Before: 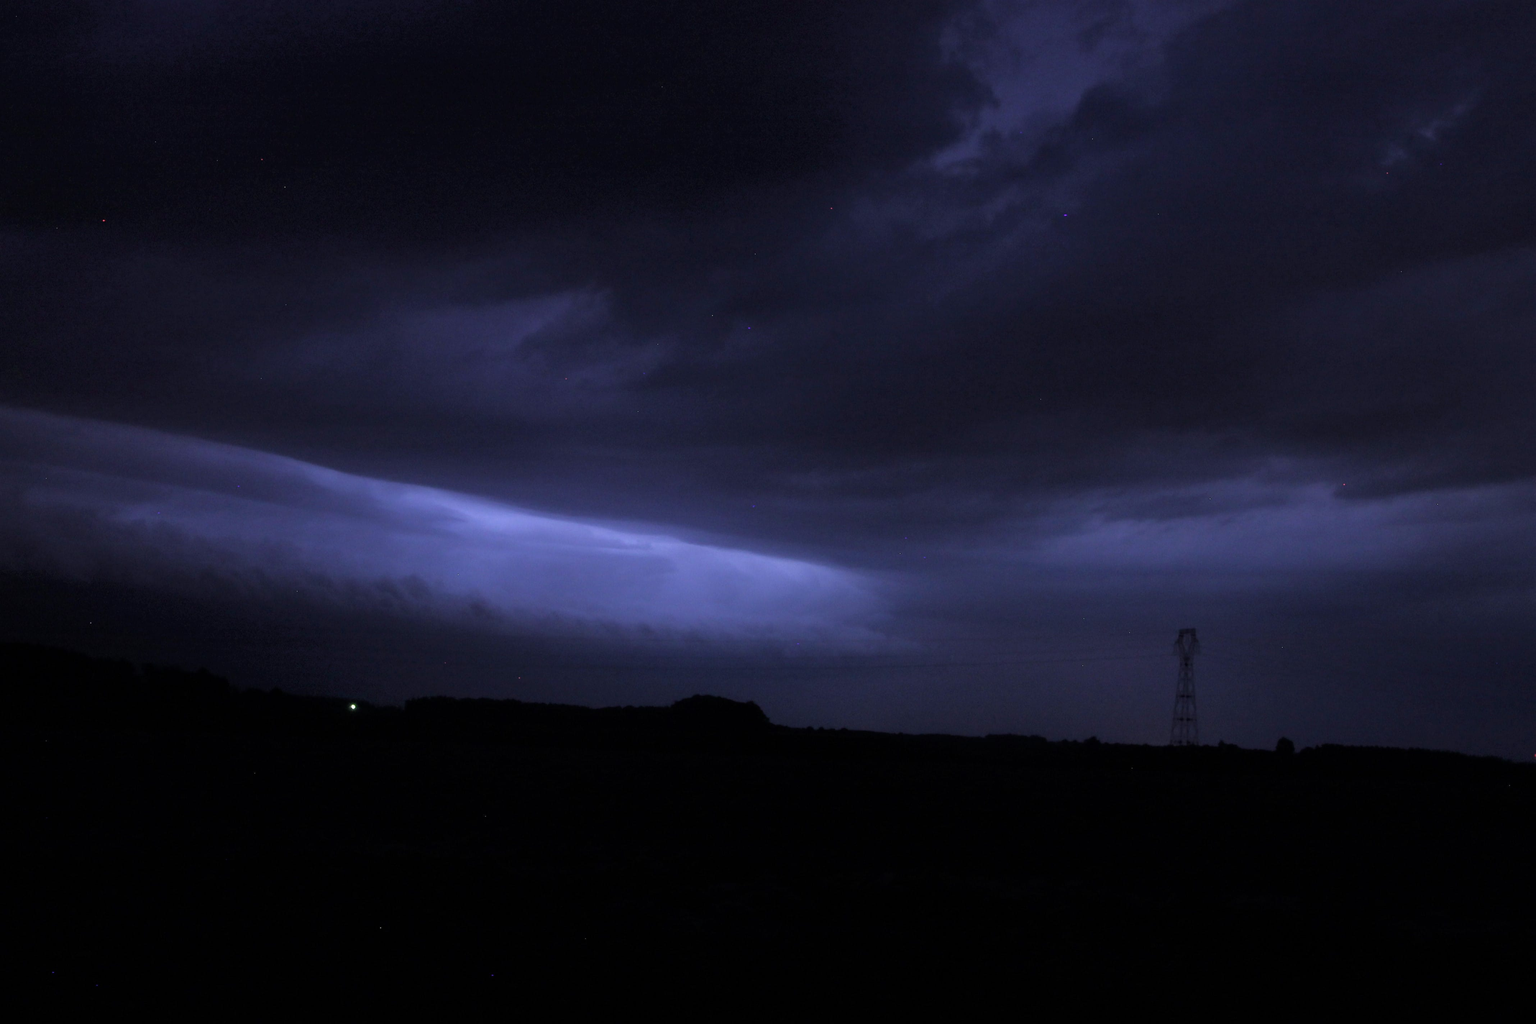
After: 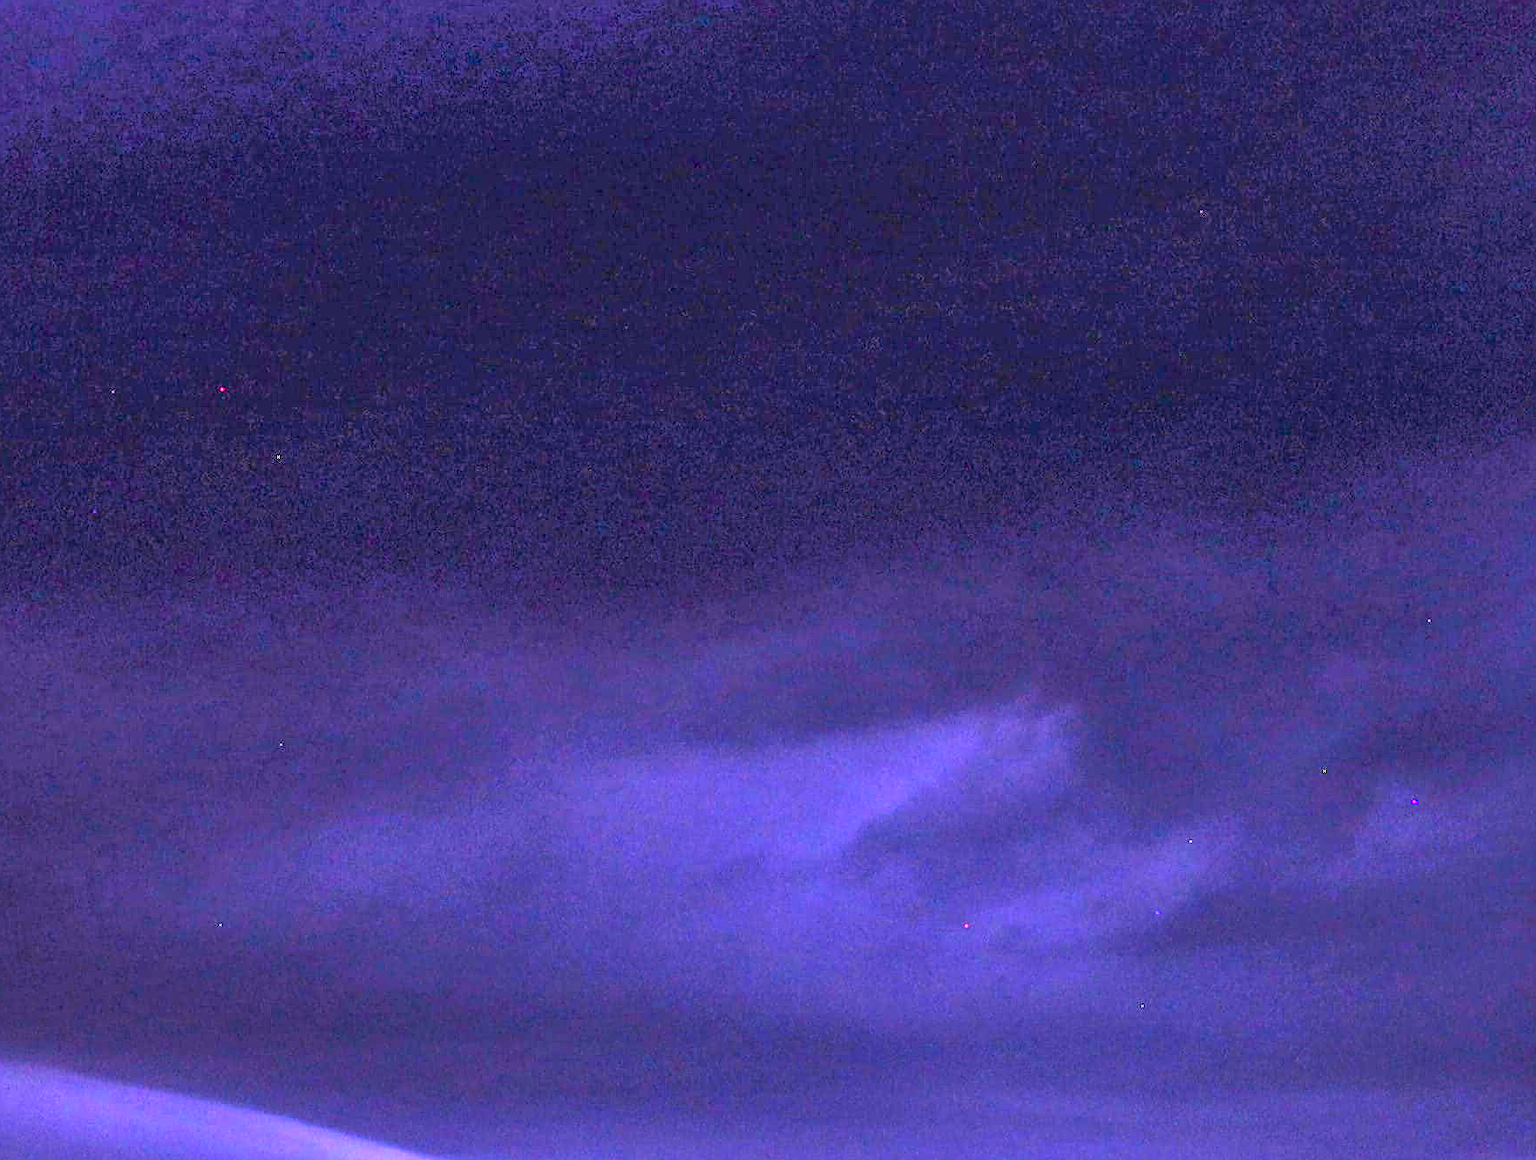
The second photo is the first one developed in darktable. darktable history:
sharpen: on, module defaults
crop and rotate: left 11.157%, top 0.049%, right 47.954%, bottom 53.638%
base curve: exposure shift 0.585
shadows and highlights: shadows 52.13, highlights -28.64, soften with gaussian
velvia: strength 8.76%
color correction: highlights a* 19.4, highlights b* -12.11, saturation 1.68
local contrast: highlights 1%, shadows 7%, detail 133%
exposure: black level correction 0, exposure 1.914 EV, compensate highlight preservation false
